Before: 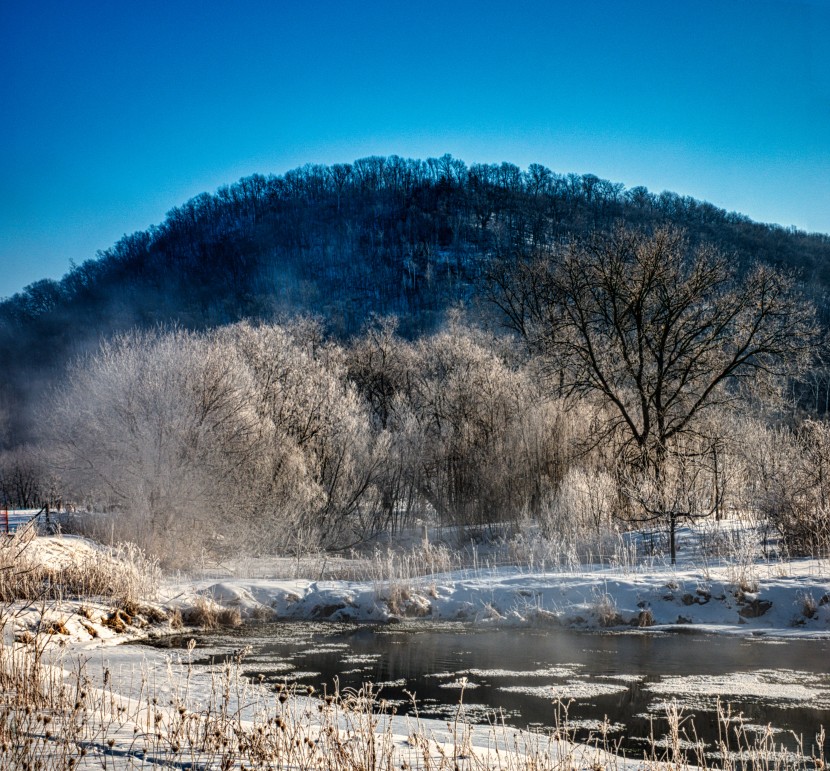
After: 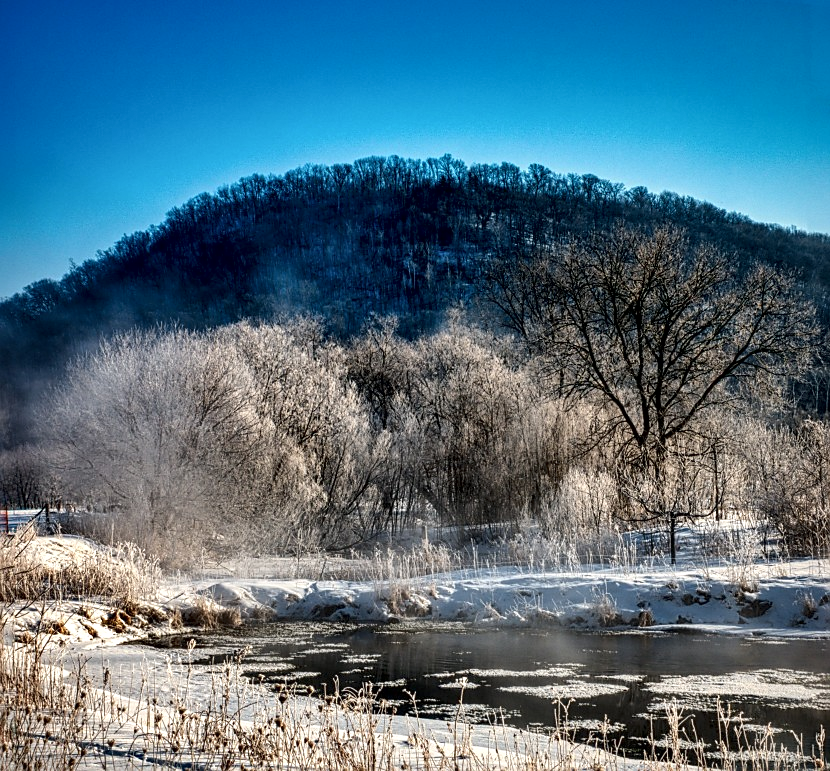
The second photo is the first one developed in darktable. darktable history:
local contrast: mode bilateral grid, contrast 25, coarseness 60, detail 151%, midtone range 0.2
sharpen: radius 1.458, amount 0.398, threshold 1.271
